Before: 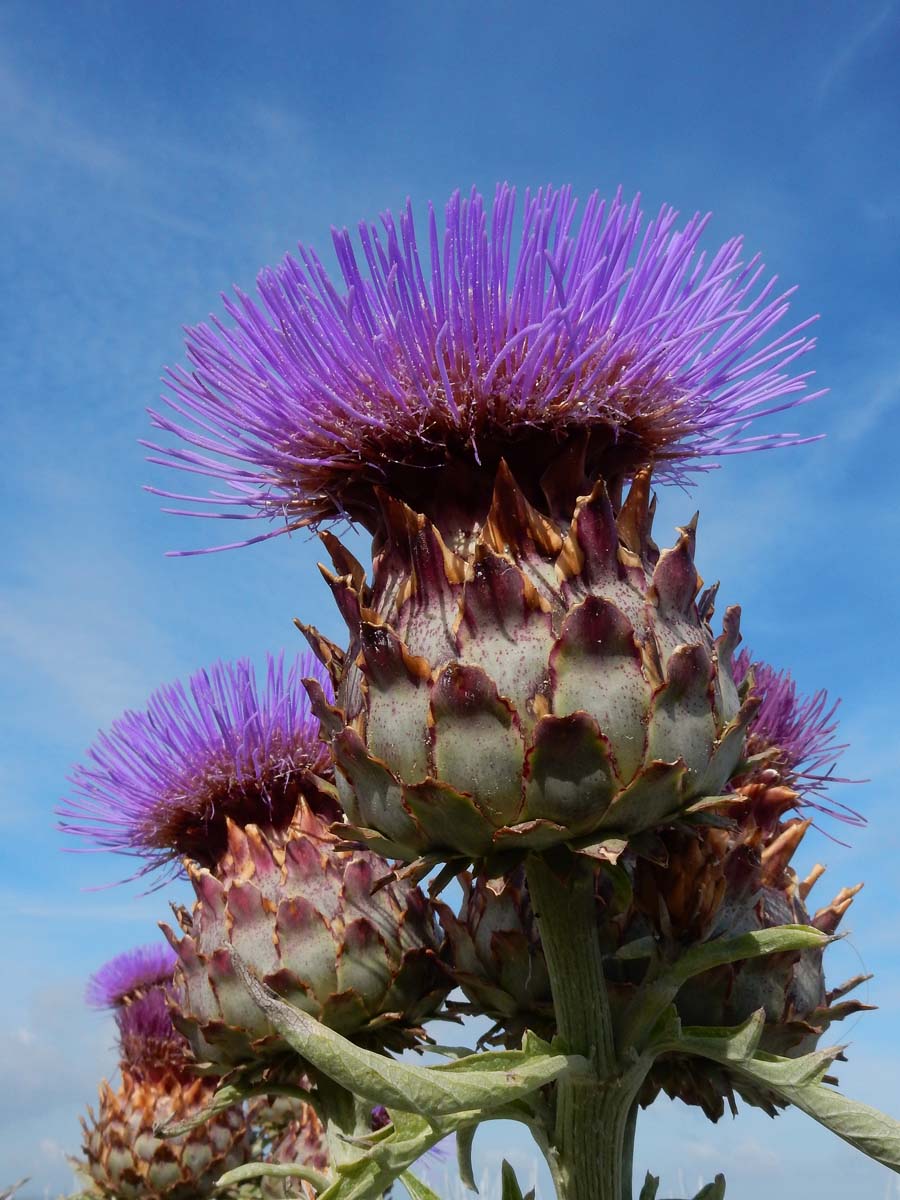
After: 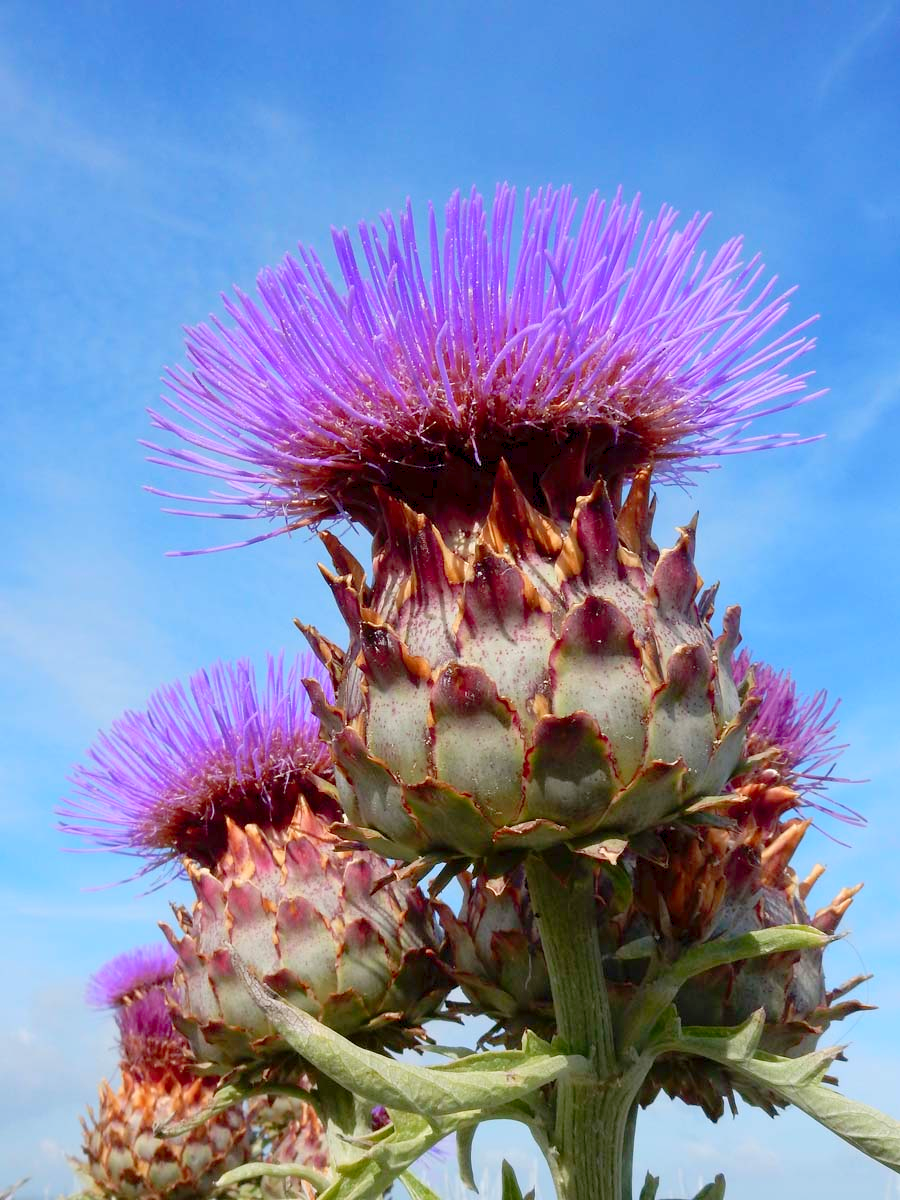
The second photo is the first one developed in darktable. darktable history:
levels: levels [0, 0.43, 0.984]
exposure: black level correction 0.001, exposure 0.144 EV, compensate highlight preservation false
